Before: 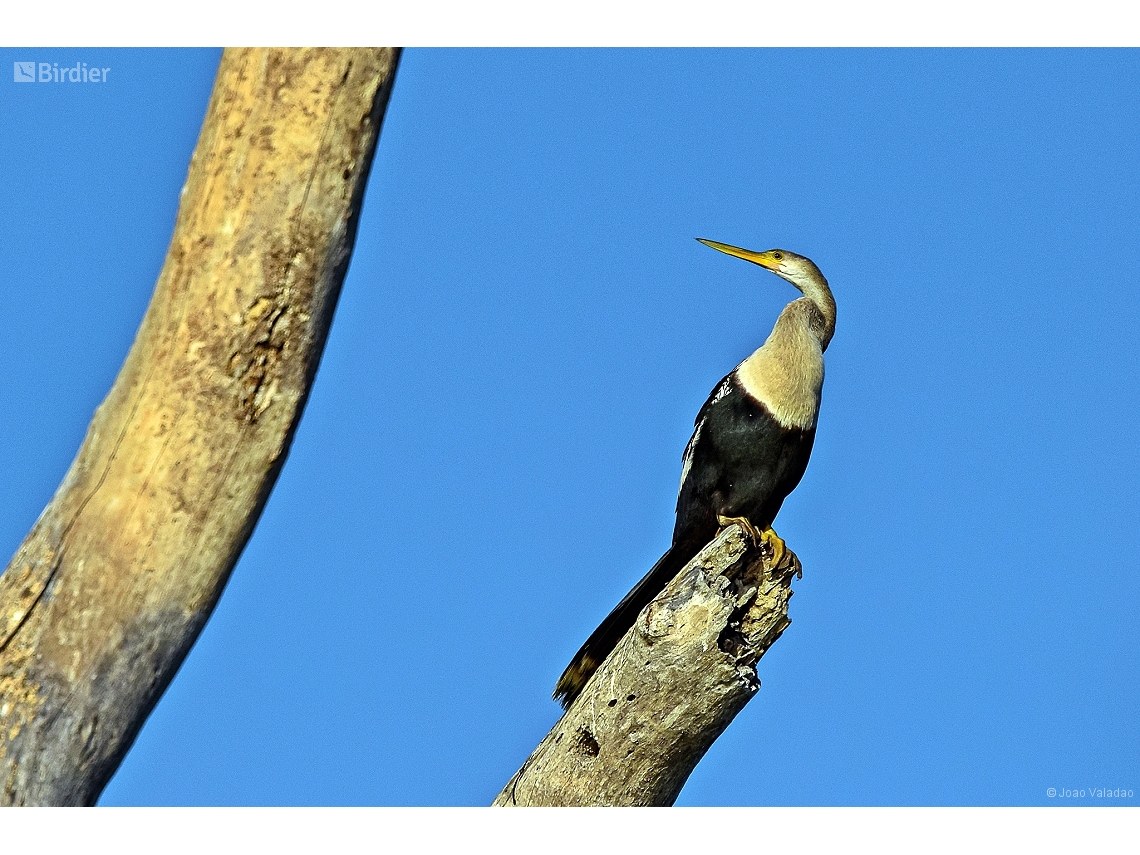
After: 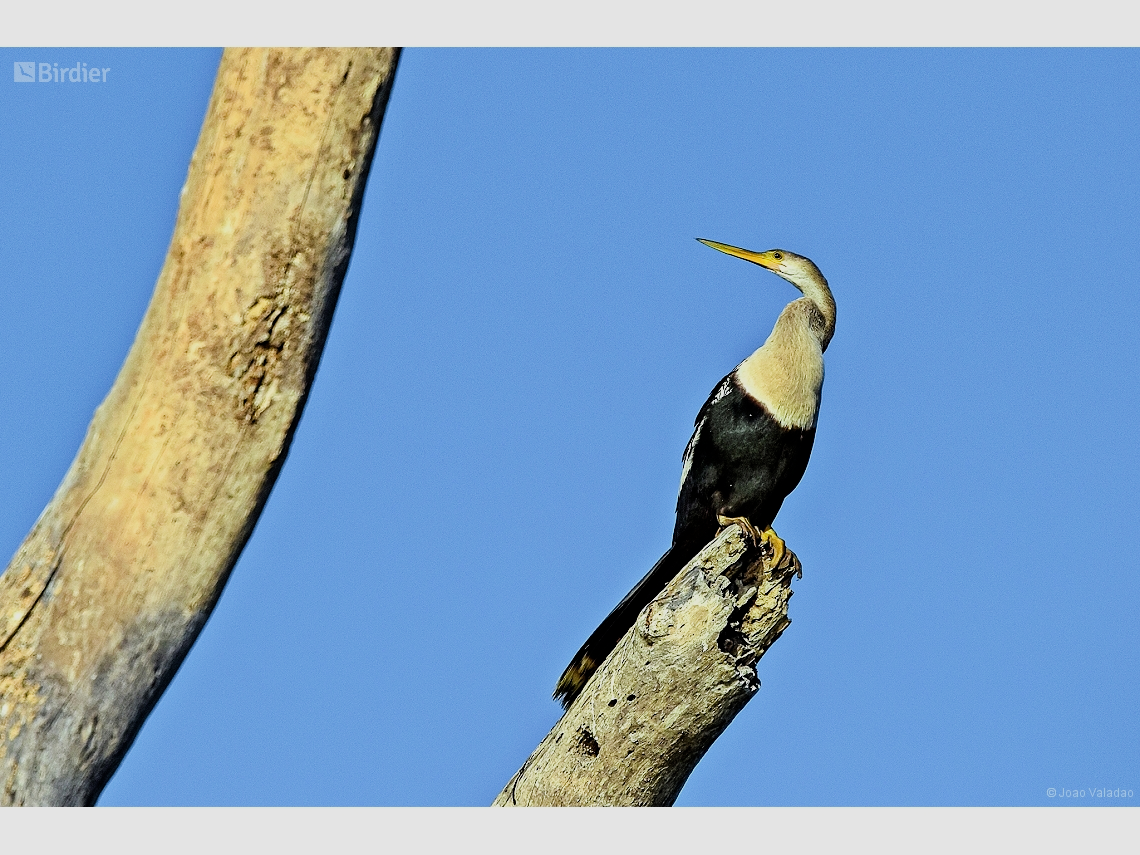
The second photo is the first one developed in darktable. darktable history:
exposure: black level correction 0.001, exposure 0.498 EV, compensate exposure bias true, compensate highlight preservation false
filmic rgb: black relative exposure -7.65 EV, white relative exposure 4.56 EV, hardness 3.61
